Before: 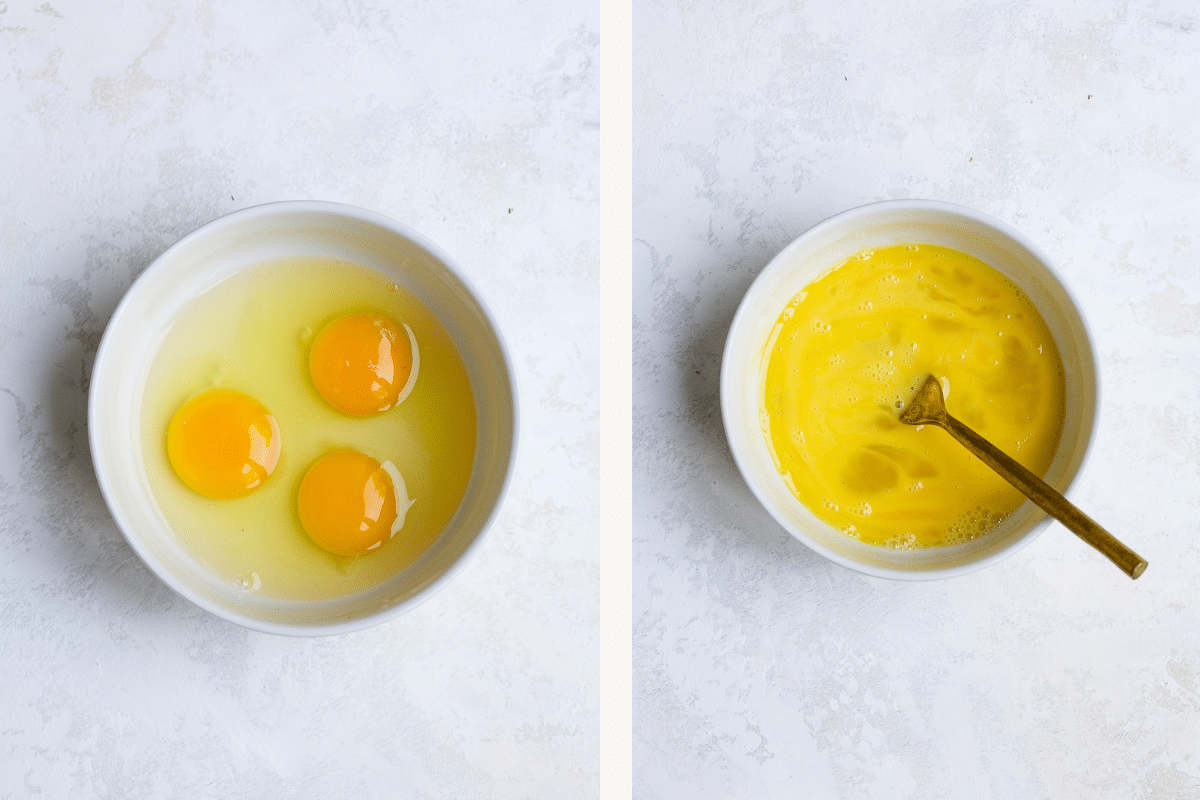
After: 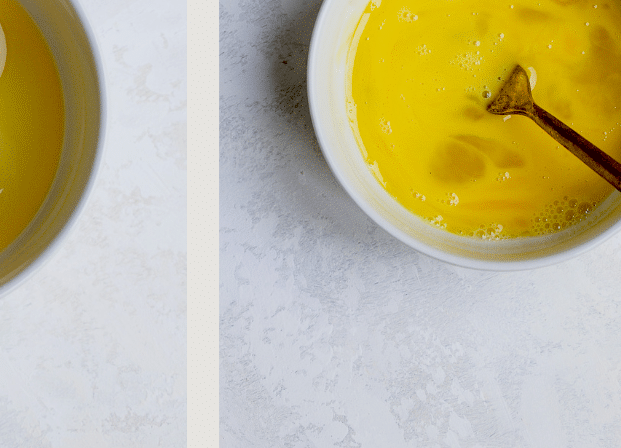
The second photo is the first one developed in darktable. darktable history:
crop: left 34.479%, top 38.822%, right 13.718%, bottom 5.172%
exposure: black level correction 0.046, exposure -0.228 EV, compensate highlight preservation false
